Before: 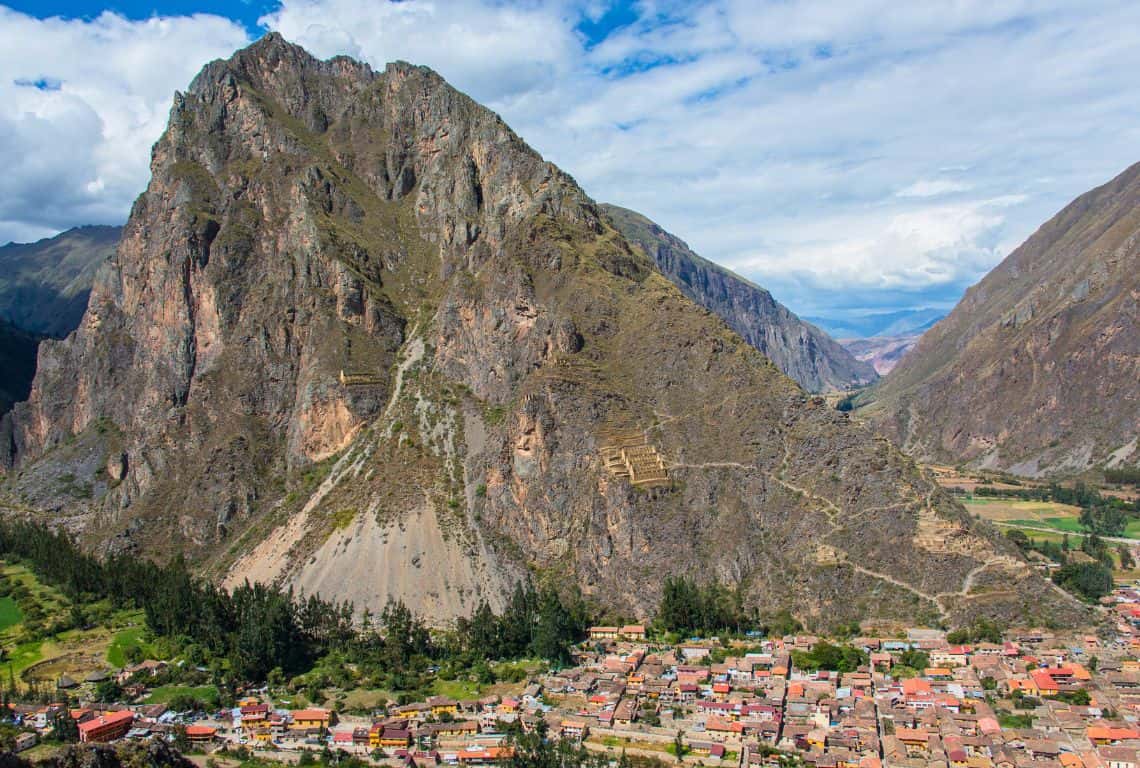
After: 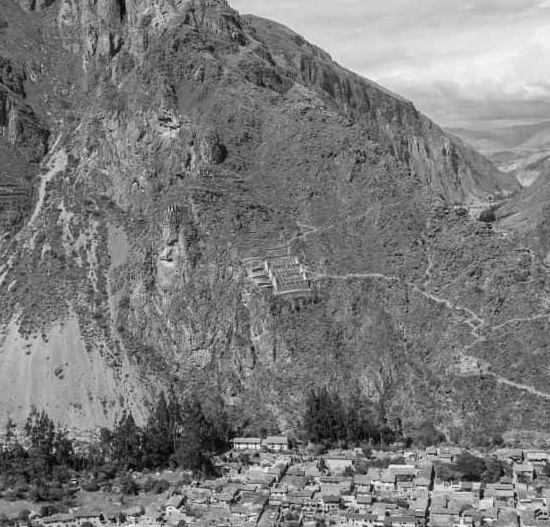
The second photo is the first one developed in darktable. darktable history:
monochrome: on, module defaults
color zones: curves: ch0 [(0, 0.613) (0.01, 0.613) (0.245, 0.448) (0.498, 0.529) (0.642, 0.665) (0.879, 0.777) (0.99, 0.613)]; ch1 [(0, 0) (0.143, 0) (0.286, 0) (0.429, 0) (0.571, 0) (0.714, 0) (0.857, 0)], mix -131.09%
crop: left 31.379%, top 24.658%, right 20.326%, bottom 6.628%
color correction: highlights a* 8.98, highlights b* 15.09, shadows a* -0.49, shadows b* 26.52
